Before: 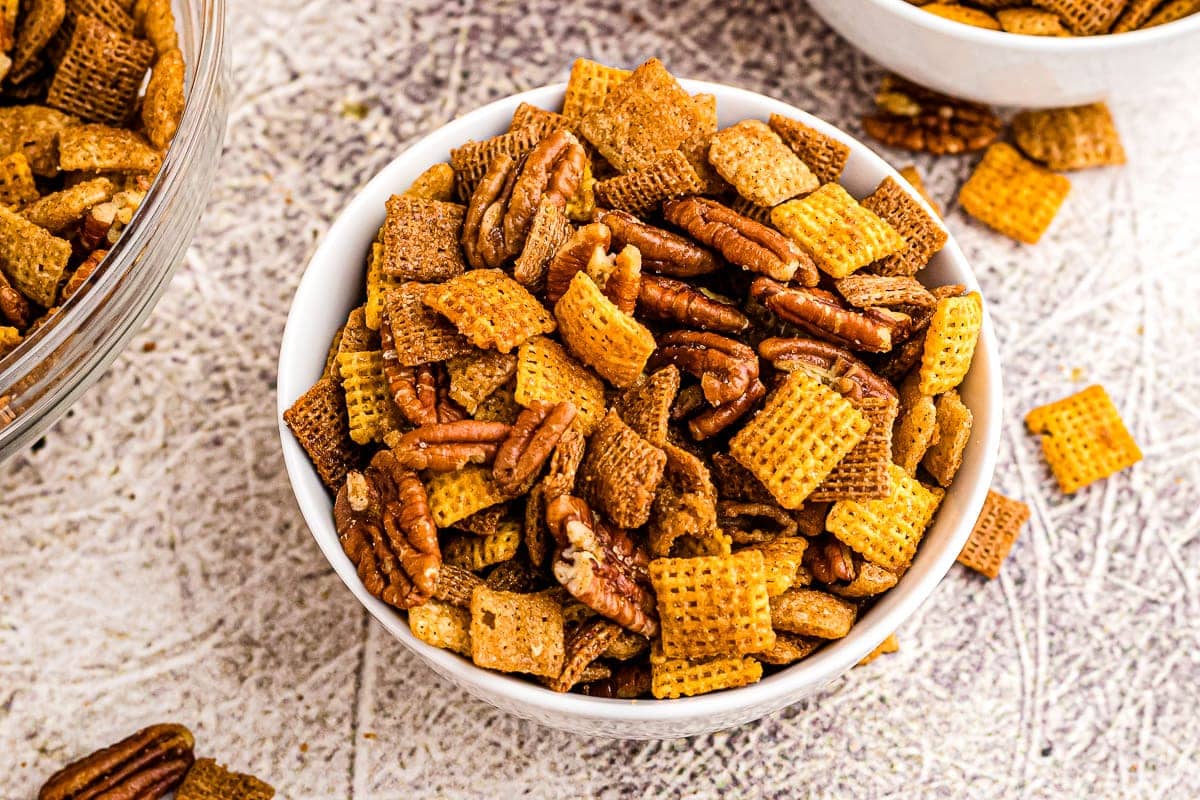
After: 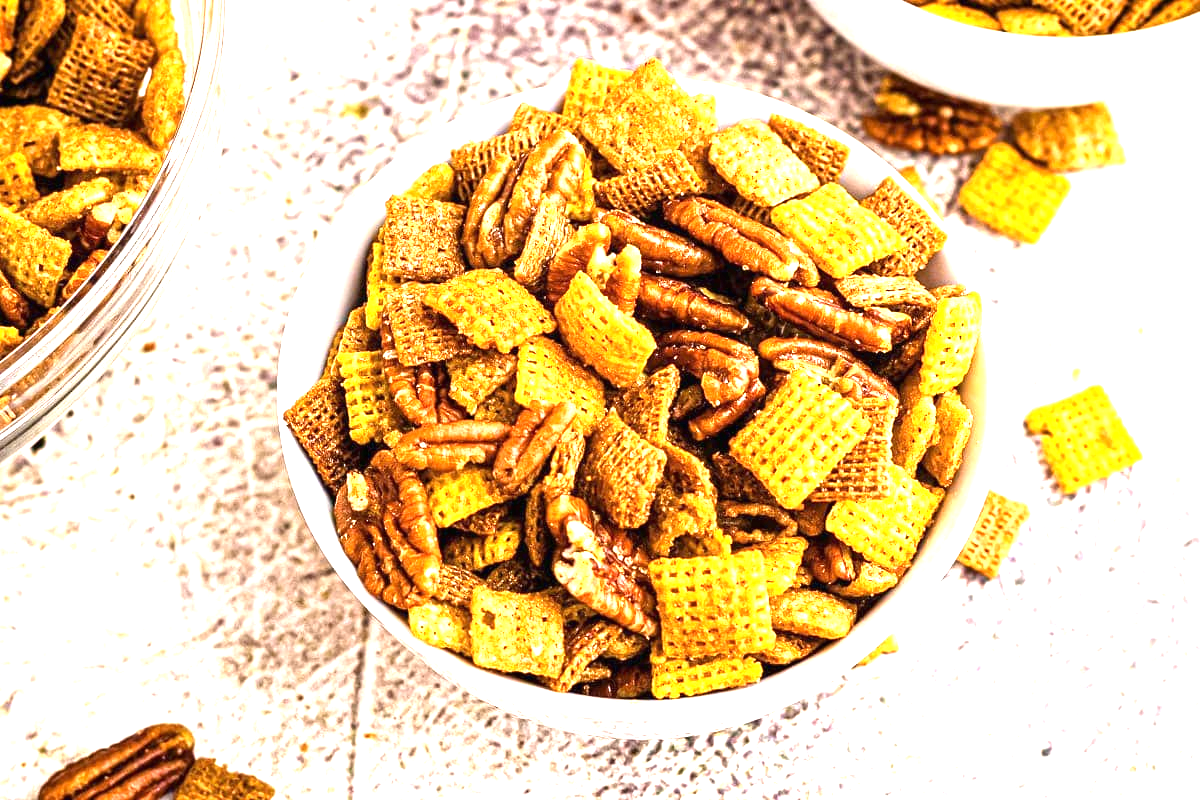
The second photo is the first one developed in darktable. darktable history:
exposure: black level correction 0, exposure 1.463 EV, compensate highlight preservation false
